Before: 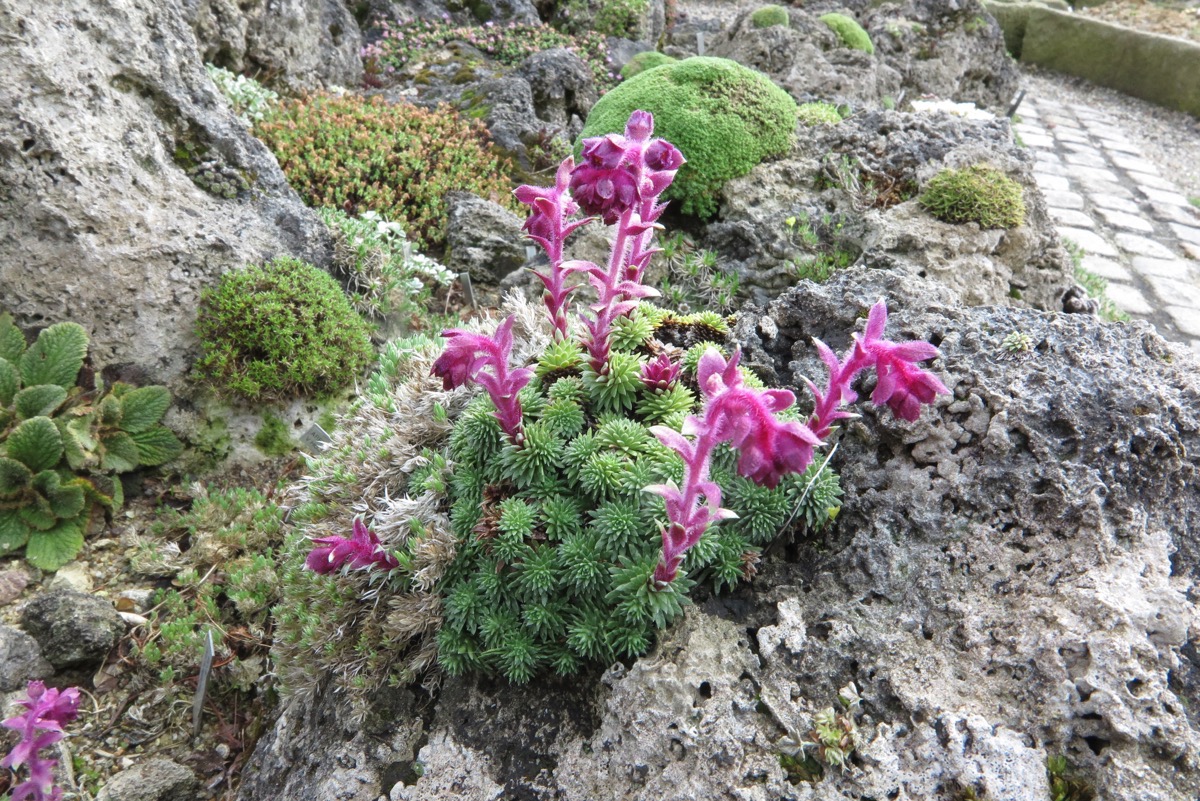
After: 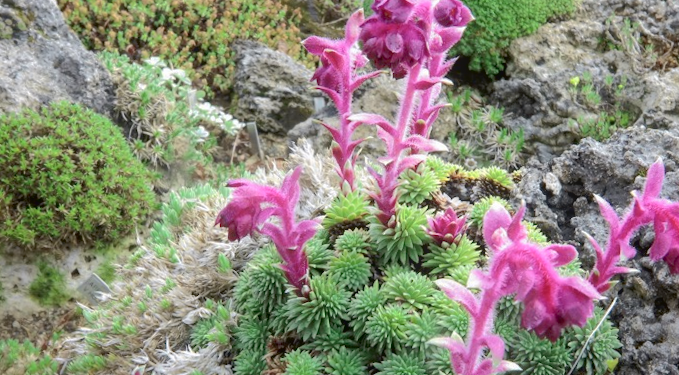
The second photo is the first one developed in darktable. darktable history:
rotate and perspective: rotation 0.679°, lens shift (horizontal) 0.136, crop left 0.009, crop right 0.991, crop top 0.078, crop bottom 0.95
crop: left 20.932%, top 15.471%, right 21.848%, bottom 34.081%
shadows and highlights: highlights -60
bloom: size 5%, threshold 95%, strength 15%
contrast brightness saturation: saturation -0.17
tone curve: curves: ch0 [(0, 0.013) (0.054, 0.018) (0.205, 0.191) (0.289, 0.292) (0.39, 0.424) (0.493, 0.551) (0.666, 0.743) (0.795, 0.841) (1, 0.998)]; ch1 [(0, 0) (0.385, 0.343) (0.439, 0.415) (0.494, 0.495) (0.501, 0.501) (0.51, 0.509) (0.548, 0.554) (0.586, 0.614) (0.66, 0.706) (0.783, 0.804) (1, 1)]; ch2 [(0, 0) (0.304, 0.31) (0.403, 0.399) (0.441, 0.428) (0.47, 0.469) (0.498, 0.496) (0.524, 0.538) (0.566, 0.579) (0.633, 0.665) (0.7, 0.711) (1, 1)], color space Lab, independent channels, preserve colors none
